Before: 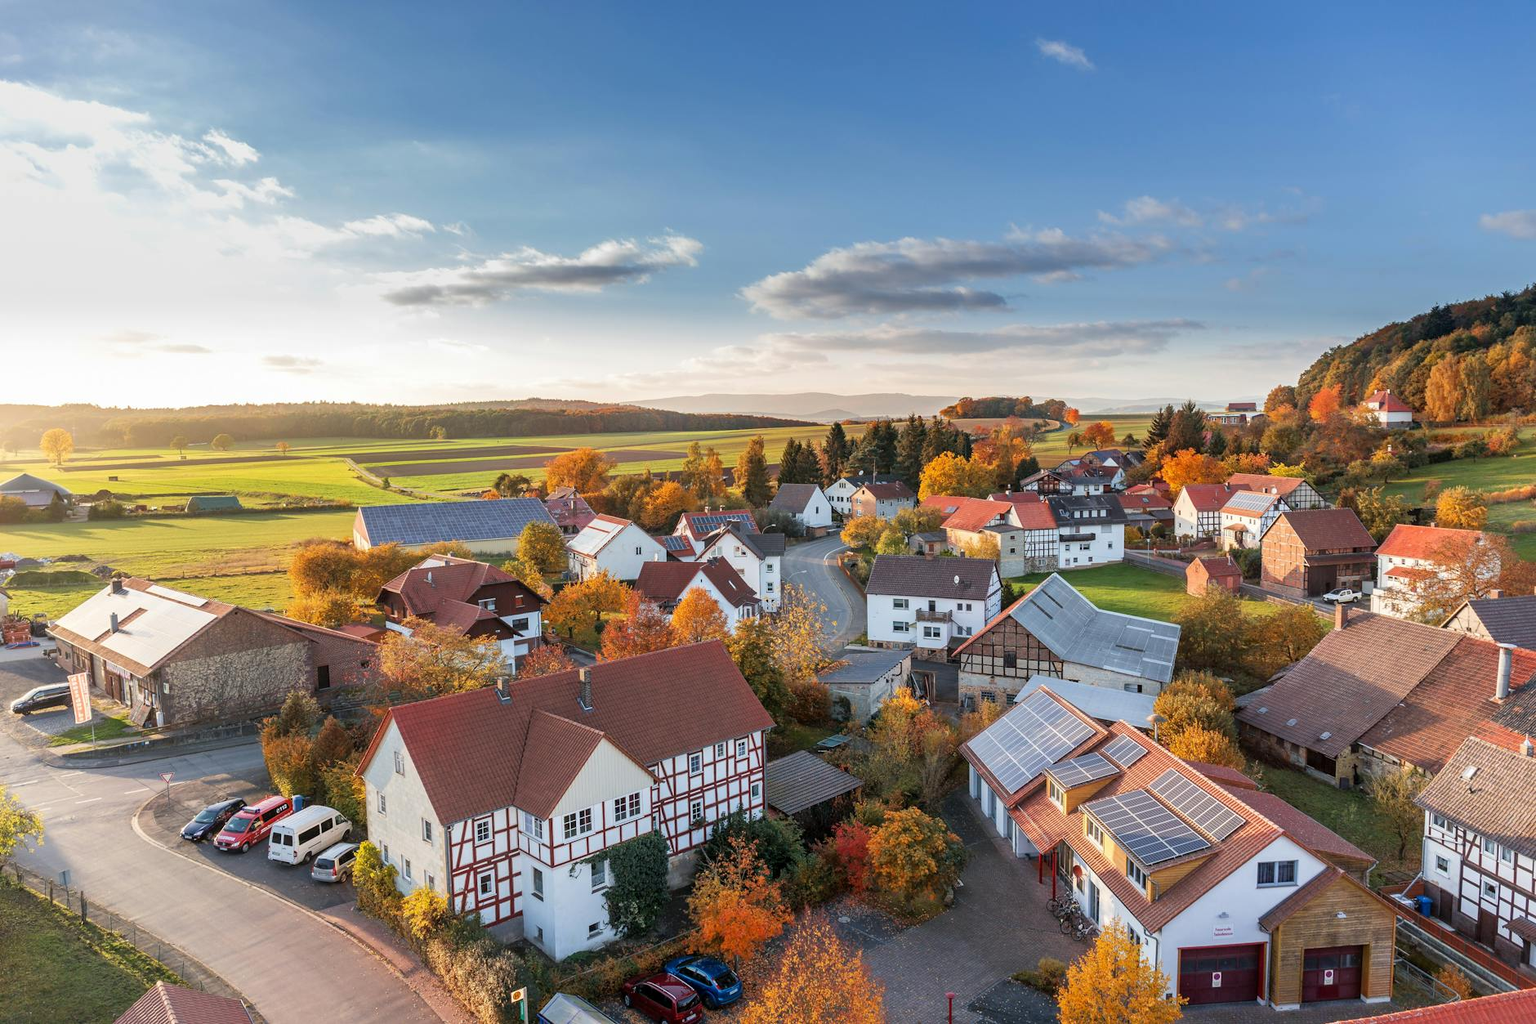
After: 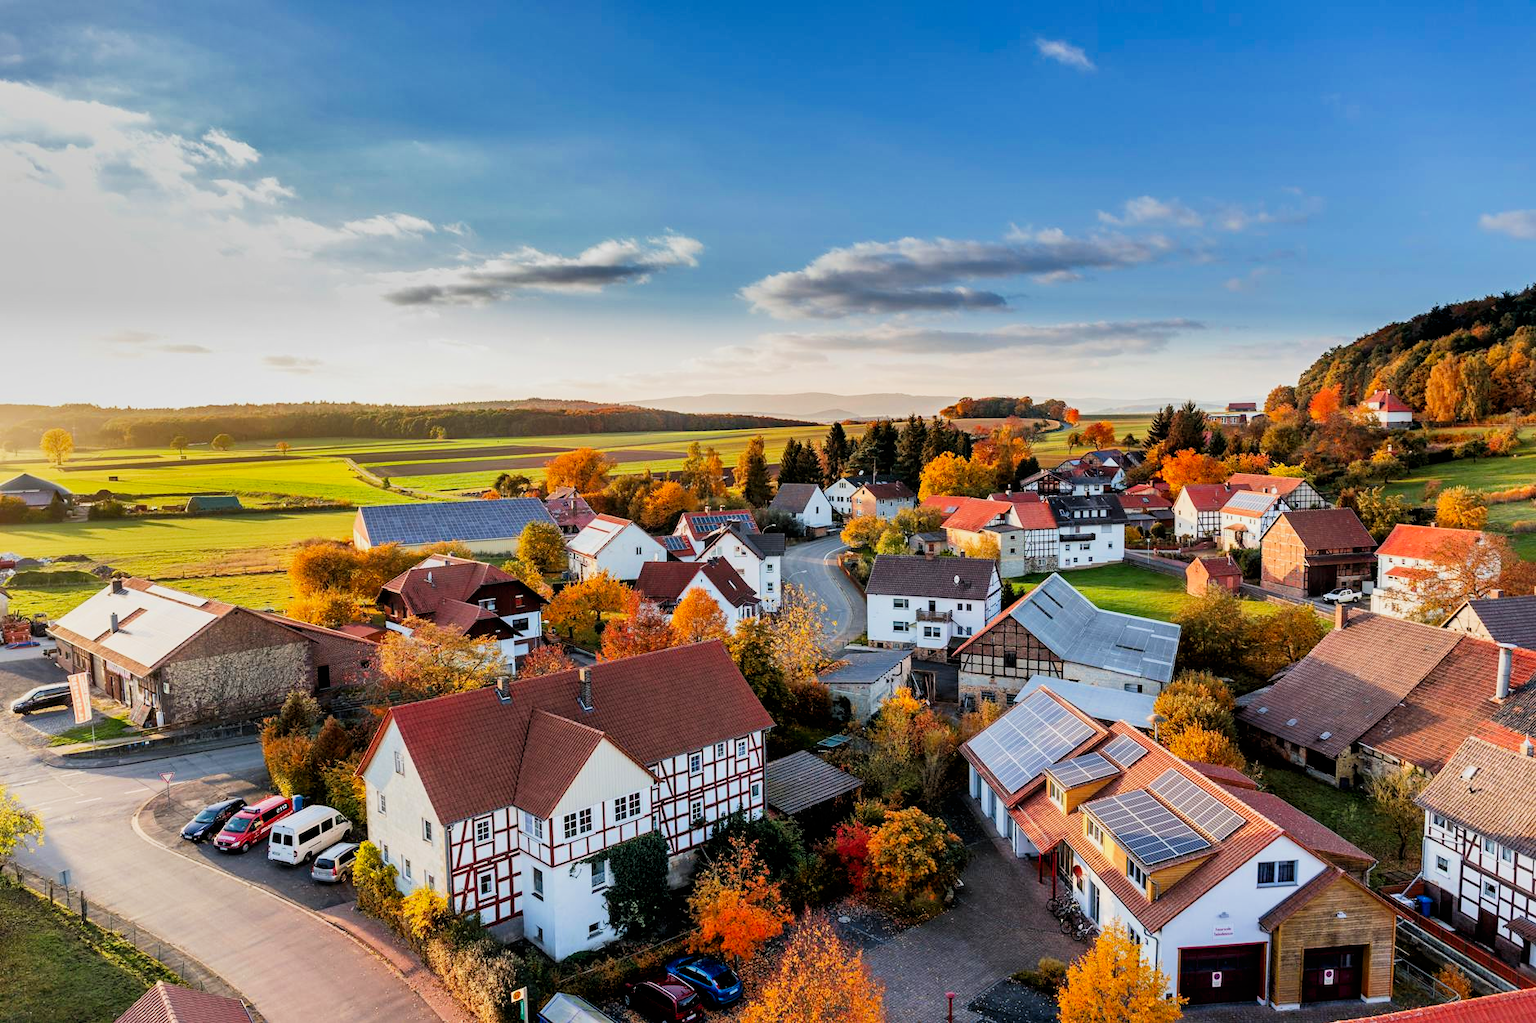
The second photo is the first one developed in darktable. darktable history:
tone curve: curves: ch0 [(0, 0) (0.003, 0) (0.011, 0.001) (0.025, 0.002) (0.044, 0.004) (0.069, 0.006) (0.1, 0.009) (0.136, 0.03) (0.177, 0.076) (0.224, 0.13) (0.277, 0.202) (0.335, 0.28) (0.399, 0.367) (0.468, 0.46) (0.543, 0.562) (0.623, 0.67) (0.709, 0.787) (0.801, 0.889) (0.898, 0.972) (1, 1)], preserve colors none
shadows and highlights: radius 118.69, shadows 42.21, highlights -61.56, soften with gaussian
filmic rgb: black relative exposure -8.42 EV, white relative exposure 4.68 EV, hardness 3.82, color science v6 (2022)
